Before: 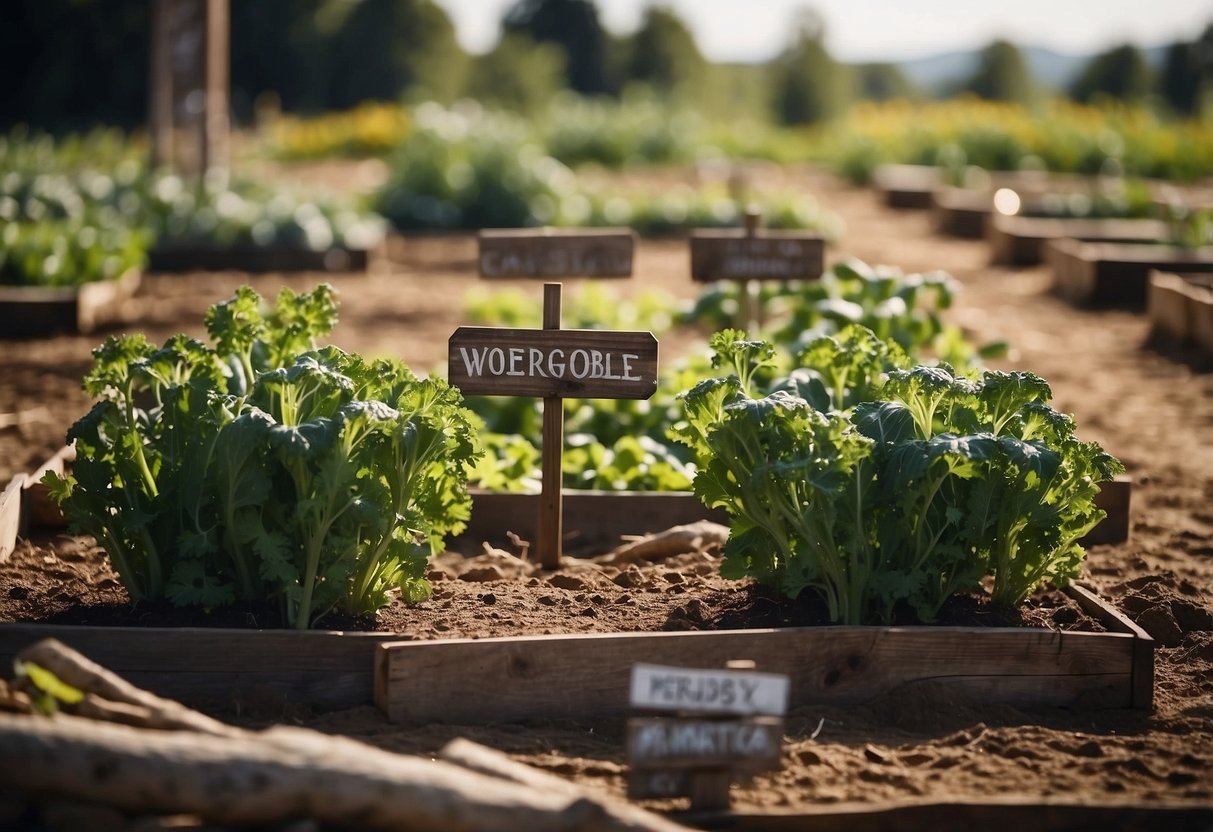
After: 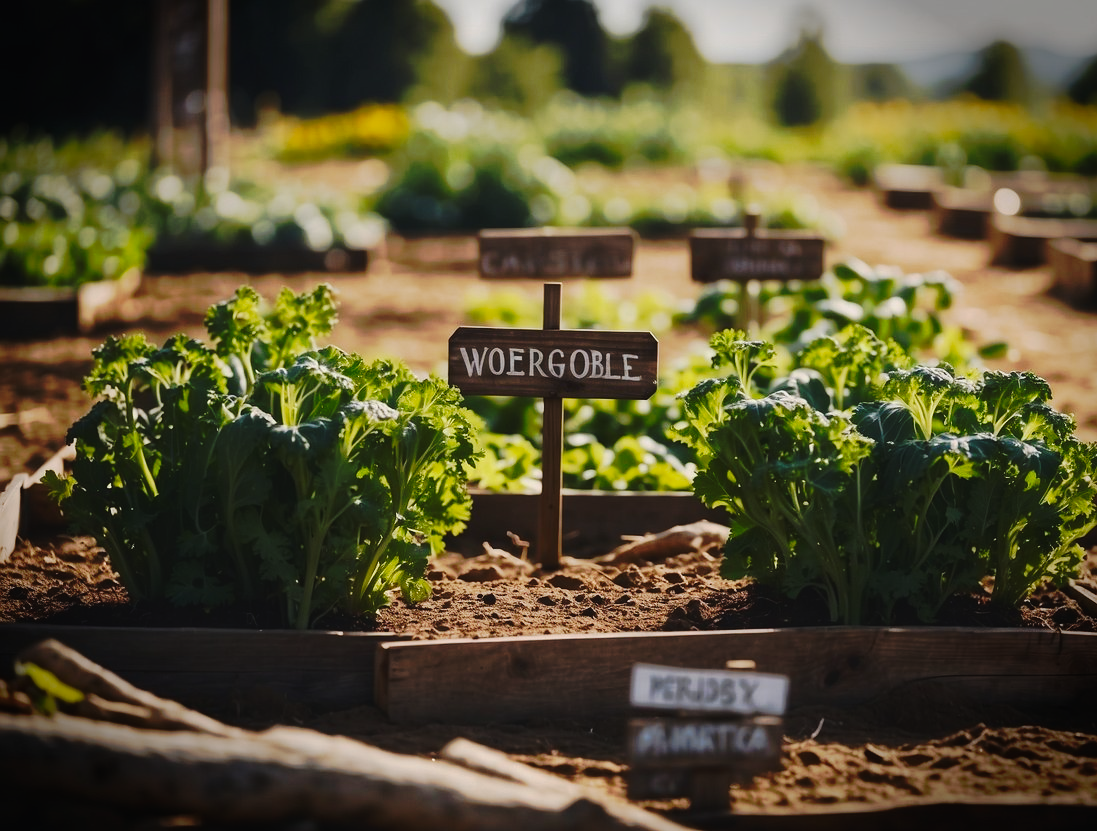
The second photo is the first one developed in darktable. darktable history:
tone curve: curves: ch0 [(0, 0.032) (0.094, 0.08) (0.265, 0.208) (0.41, 0.417) (0.498, 0.496) (0.638, 0.673) (0.845, 0.828) (0.994, 0.964)]; ch1 [(0, 0) (0.161, 0.092) (0.37, 0.302) (0.417, 0.434) (0.492, 0.502) (0.576, 0.589) (0.644, 0.638) (0.725, 0.765) (1, 1)]; ch2 [(0, 0) (0.352, 0.403) (0.45, 0.469) (0.521, 0.515) (0.55, 0.528) (0.589, 0.576) (1, 1)], preserve colors none
exposure: exposure -0.069 EV, compensate highlight preservation false
crop: right 9.516%, bottom 0.021%
vignetting: fall-off start 91.02%, fall-off radius 38.32%, brightness -0.644, saturation -0.004, width/height ratio 1.221, shape 1.3, unbound false
contrast brightness saturation: contrast 0.037, saturation 0.152
